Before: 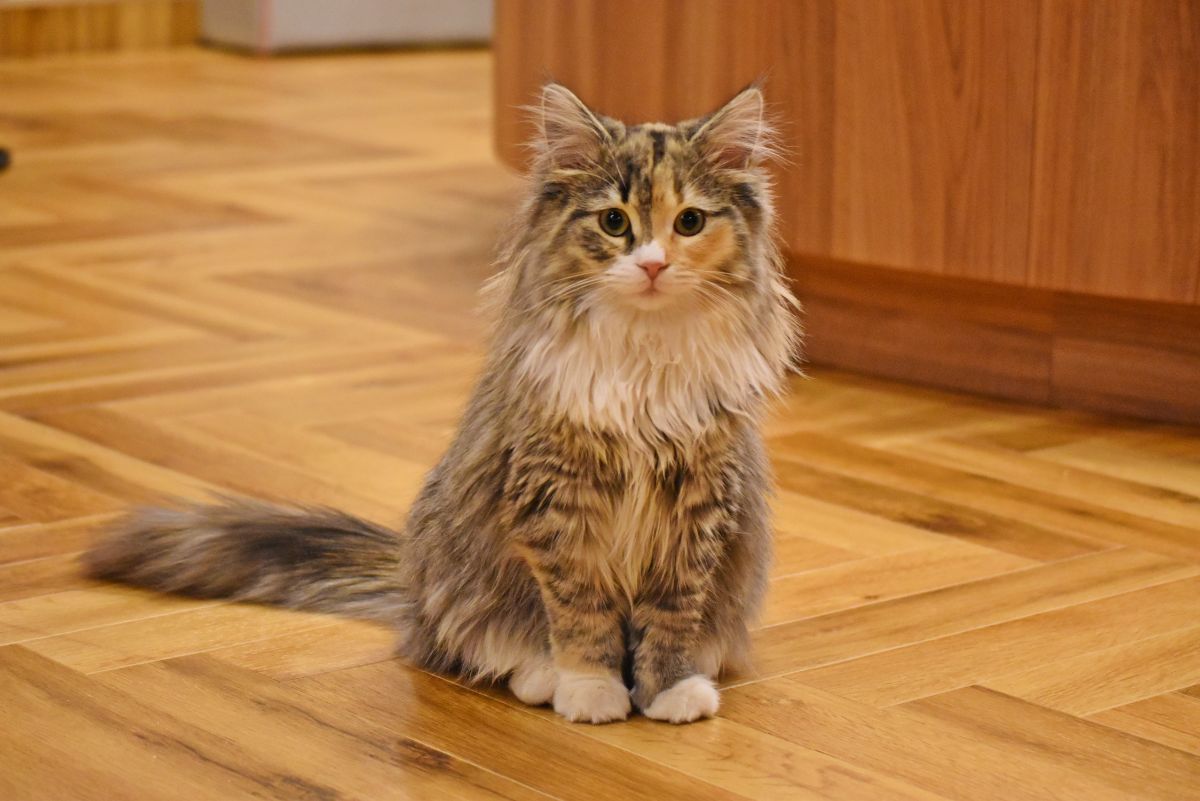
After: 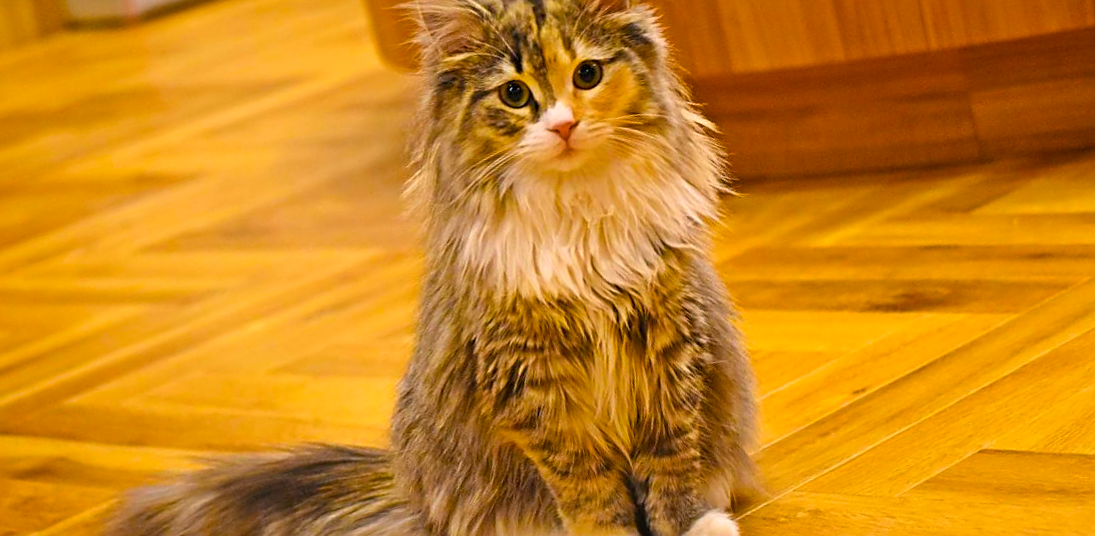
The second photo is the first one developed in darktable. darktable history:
sharpen: on, module defaults
color balance rgb: perceptual saturation grading › global saturation 36%, perceptual brilliance grading › global brilliance 10%, global vibrance 20%
crop: bottom 0.071%
rotate and perspective: rotation -14.8°, crop left 0.1, crop right 0.903, crop top 0.25, crop bottom 0.748
